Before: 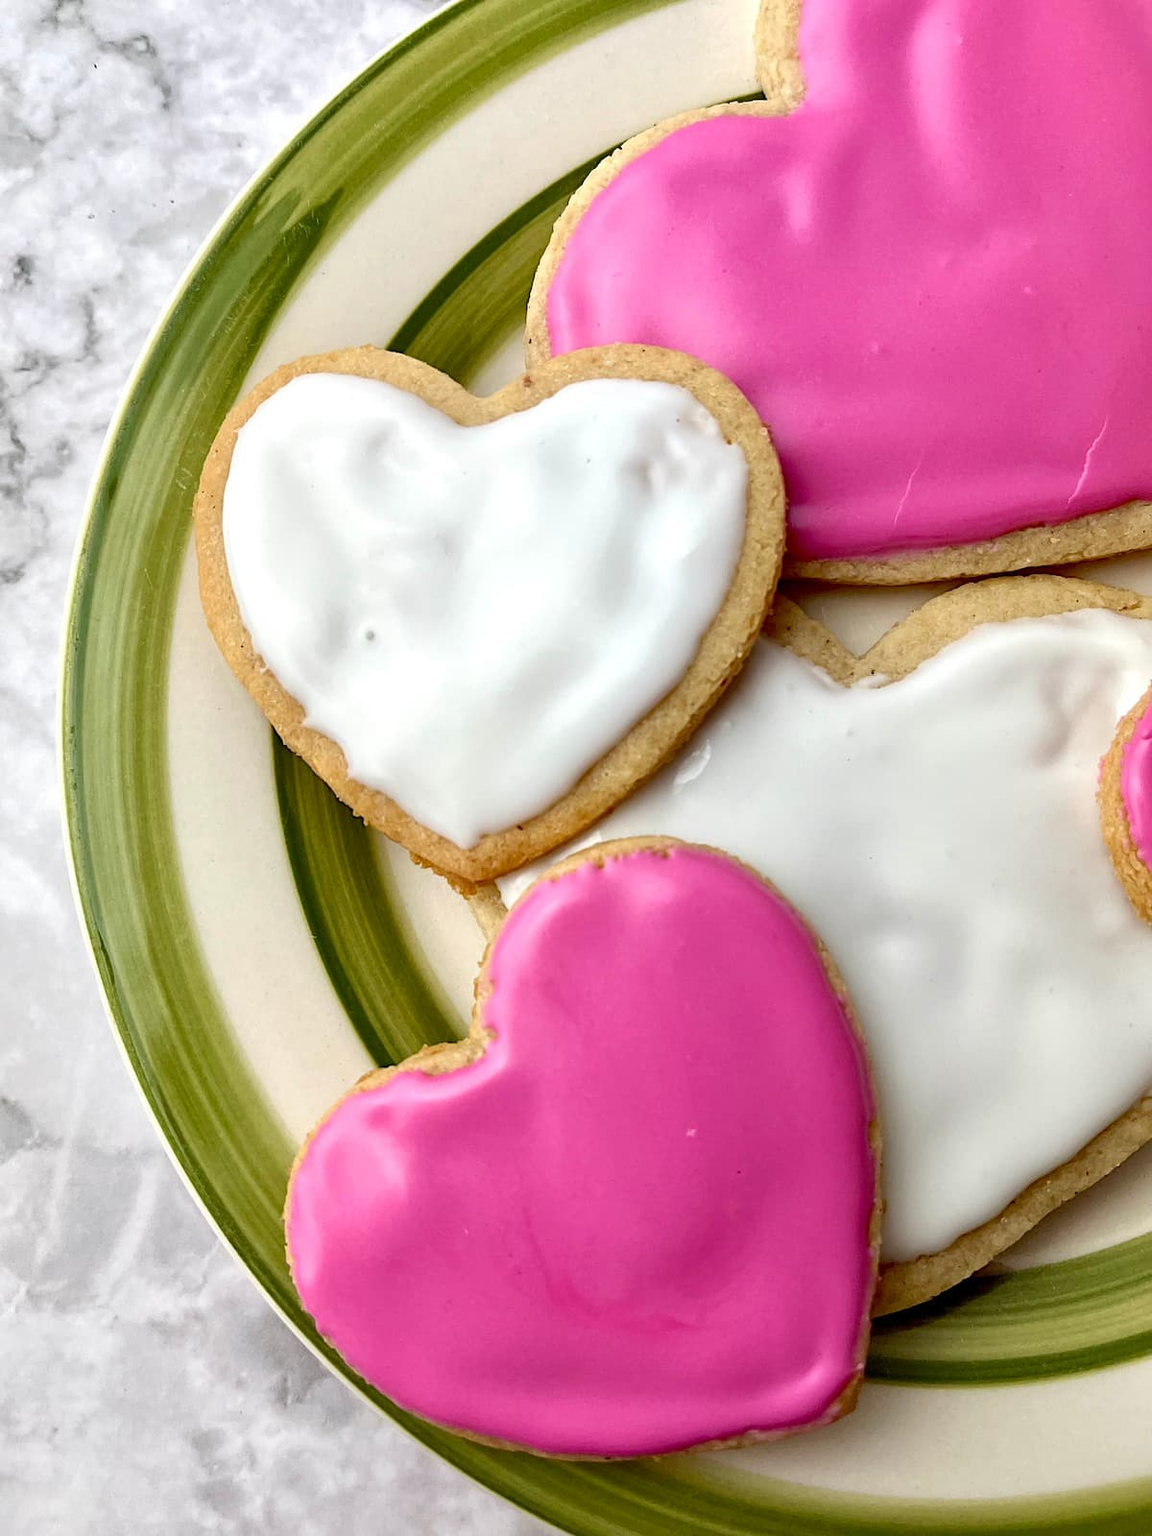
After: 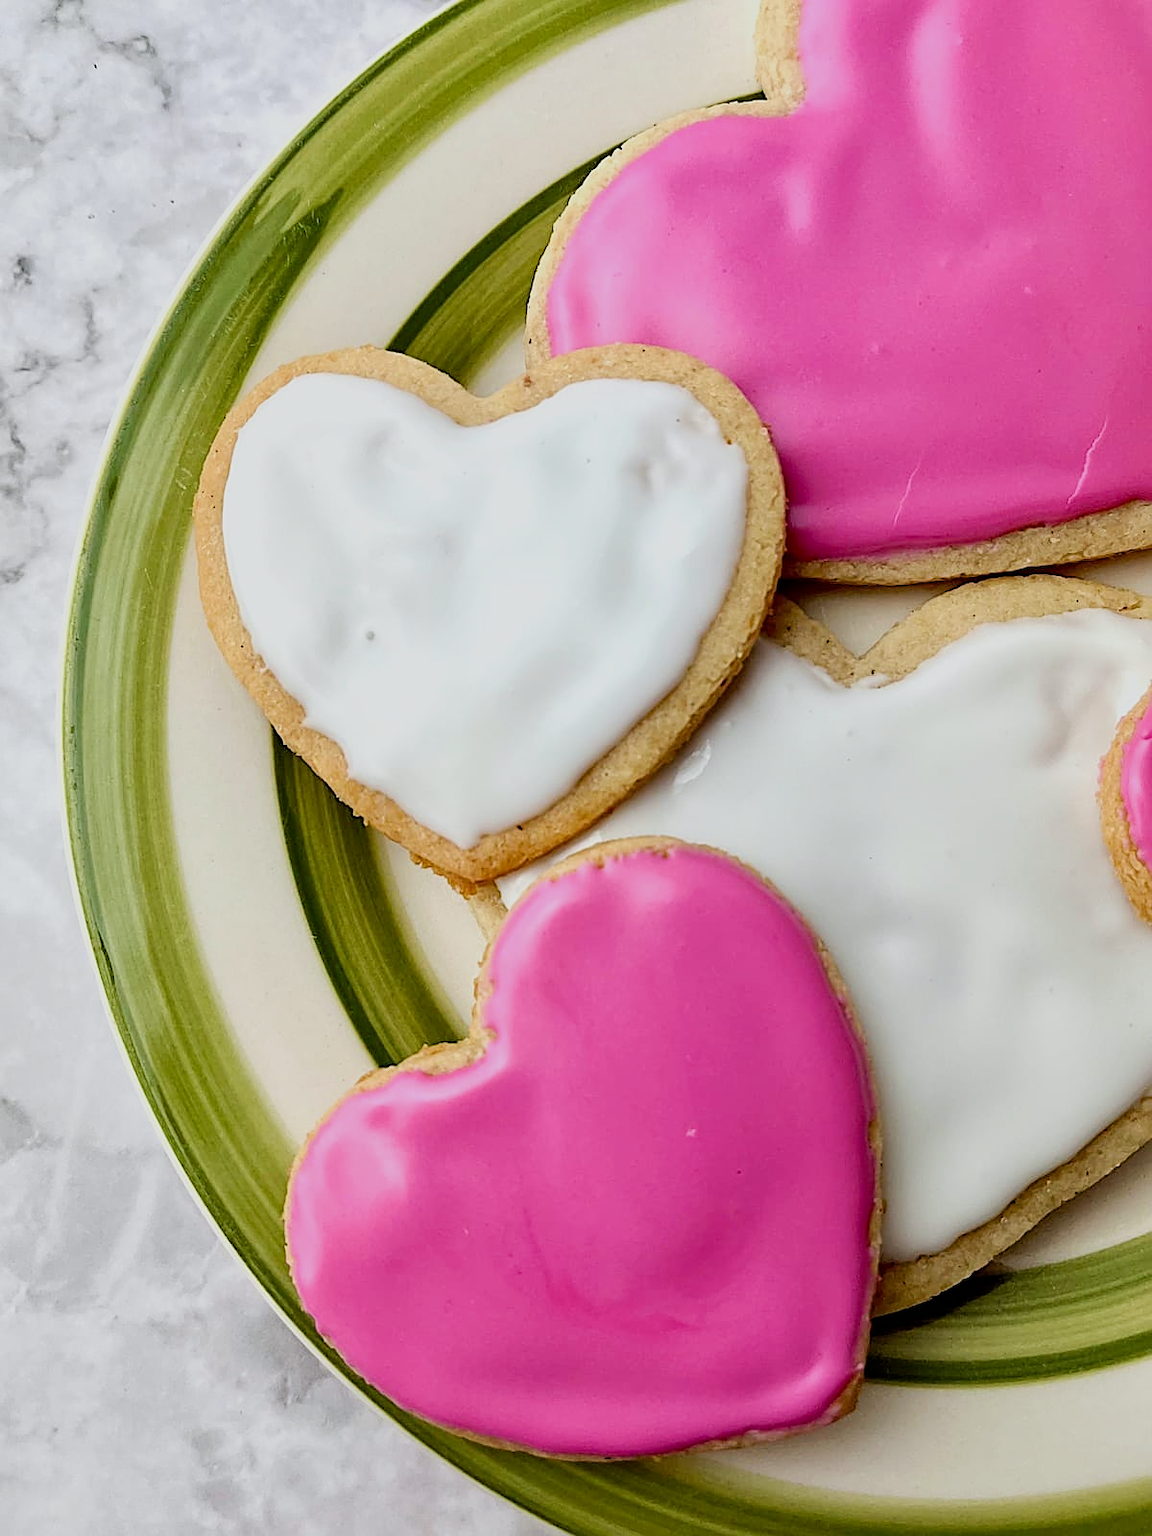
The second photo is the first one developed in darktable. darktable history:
levels: levels [0, 0.48, 0.961]
sharpen: on, module defaults
white balance: red 0.986, blue 1.01
filmic rgb: black relative exposure -7.65 EV, white relative exposure 4.56 EV, hardness 3.61
